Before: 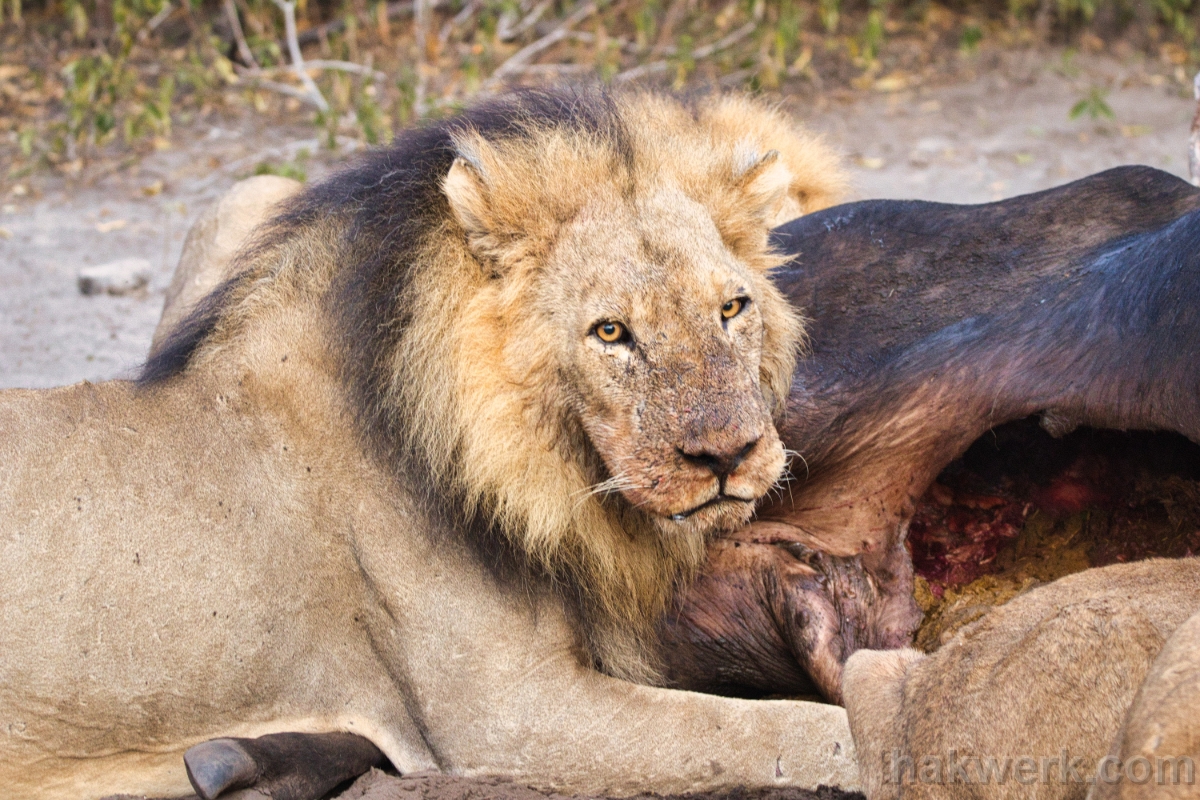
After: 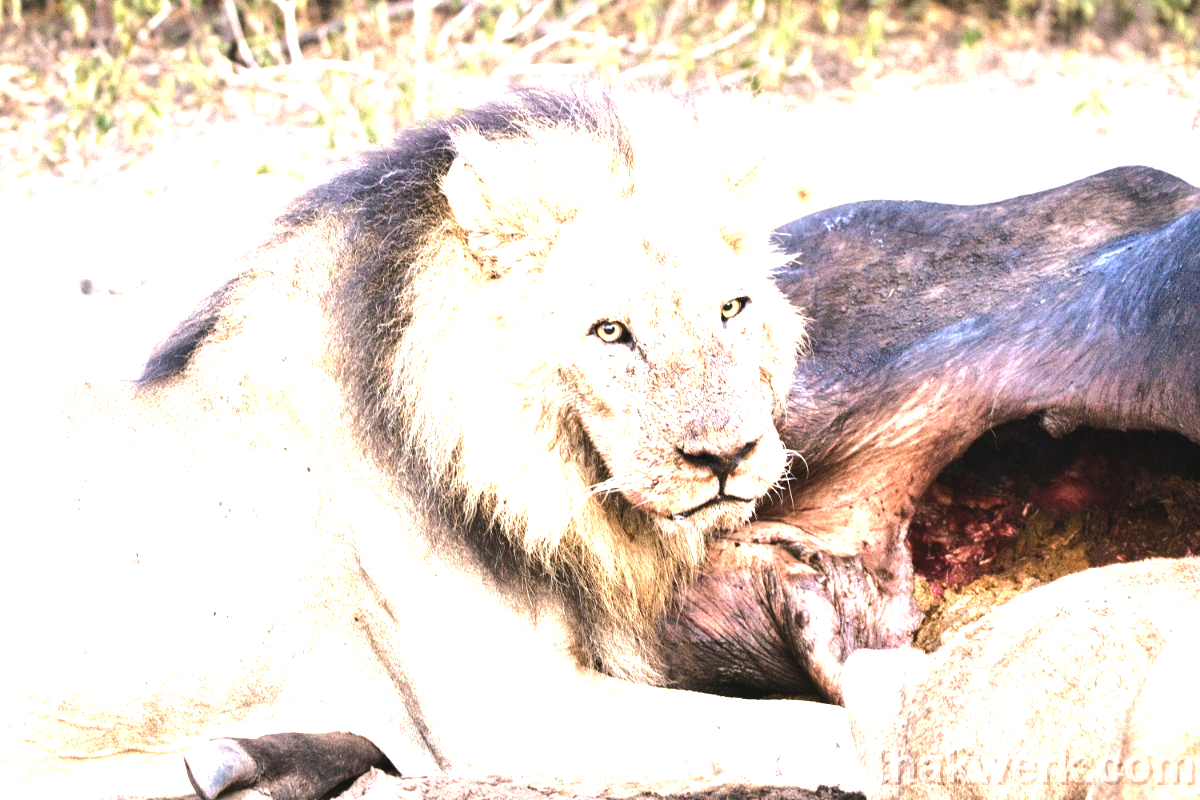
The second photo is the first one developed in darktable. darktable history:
exposure: black level correction 0, exposure 1.45 EV, compensate exposure bias true, compensate highlight preservation false
color balance rgb: shadows lift › chroma 2%, shadows lift › hue 135.47°, highlights gain › chroma 2%, highlights gain › hue 291.01°, global offset › luminance 0.5%, perceptual saturation grading › global saturation -10.8%, perceptual saturation grading › highlights -26.83%, perceptual saturation grading › shadows 21.25%, perceptual brilliance grading › highlights 17.77%, perceptual brilliance grading › mid-tones 31.71%, perceptual brilliance grading › shadows -31.01%, global vibrance 24.91%
